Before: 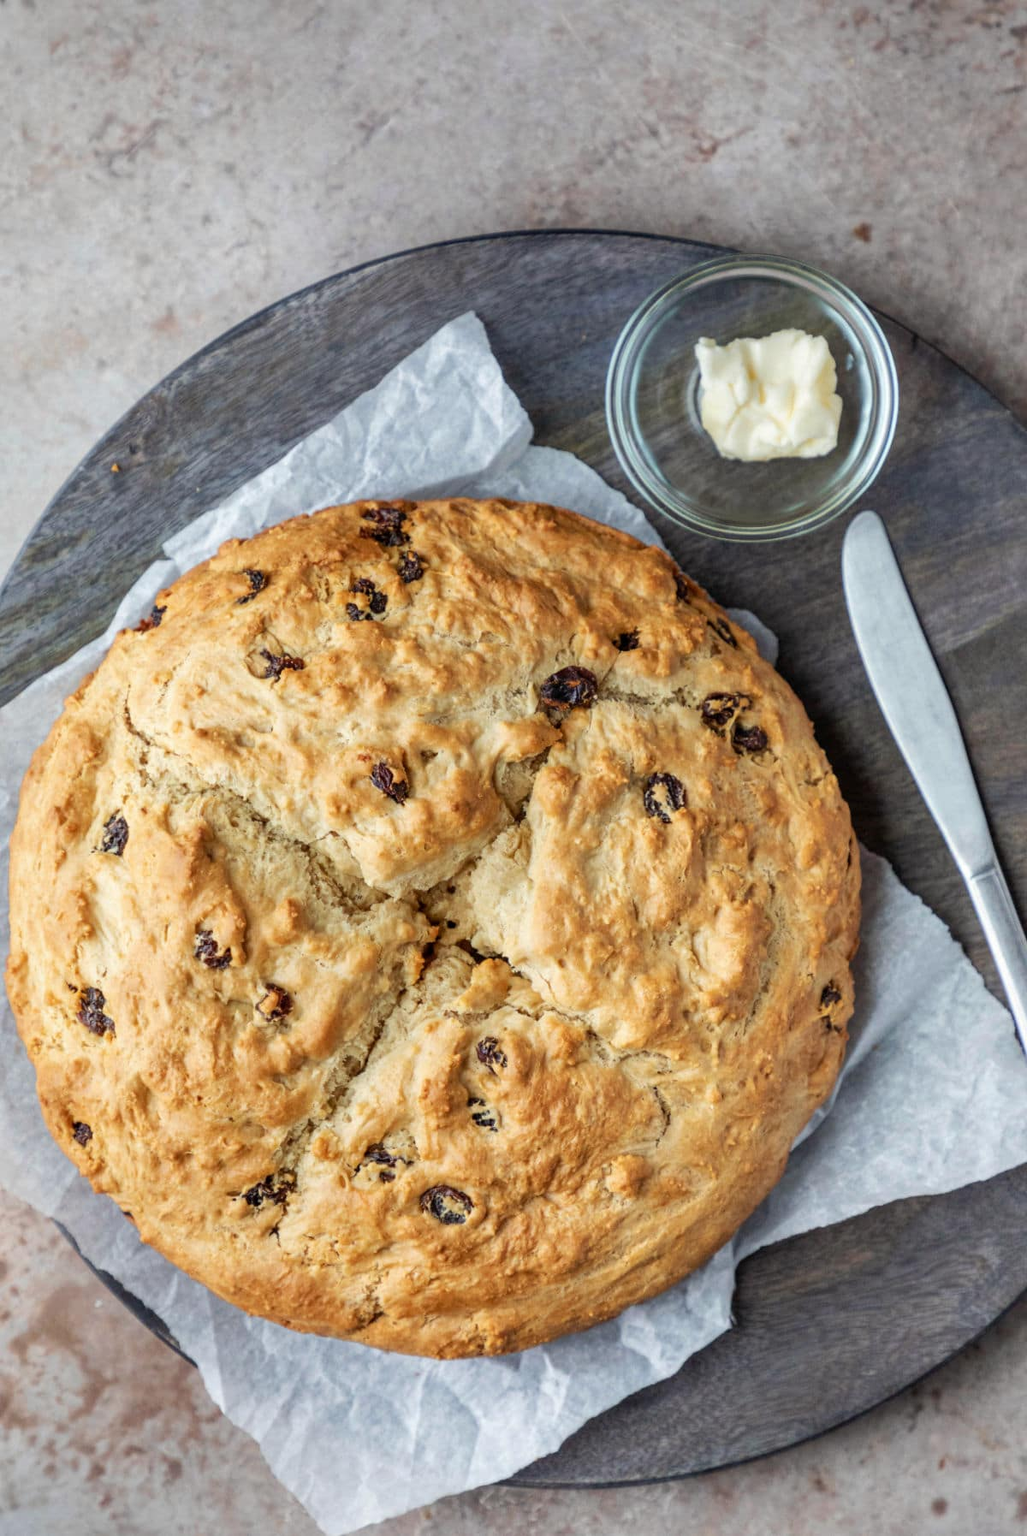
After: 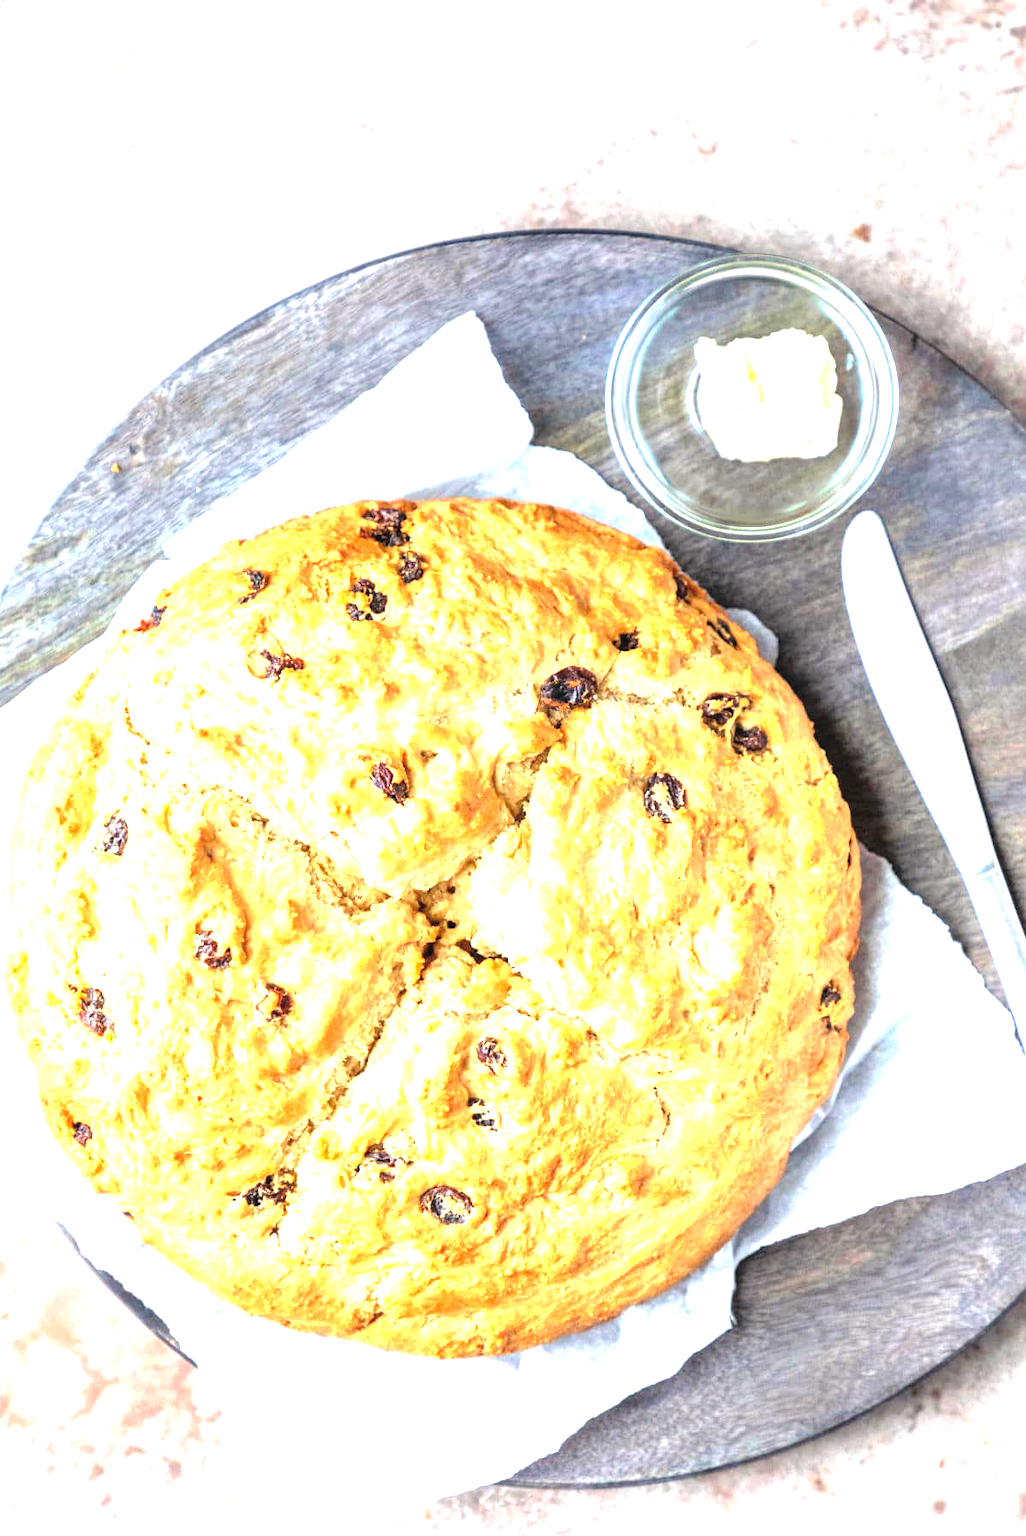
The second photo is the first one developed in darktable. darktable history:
contrast brightness saturation: contrast 0.029, brightness 0.059, saturation 0.124
tone equalizer: -8 EV -0.773 EV, -7 EV -0.676 EV, -6 EV -0.603 EV, -5 EV -0.365 EV, -3 EV 0.392 EV, -2 EV 0.6 EV, -1 EV 0.699 EV, +0 EV 0.737 EV
exposure: black level correction -0.002, exposure 1.338 EV, compensate highlight preservation false
